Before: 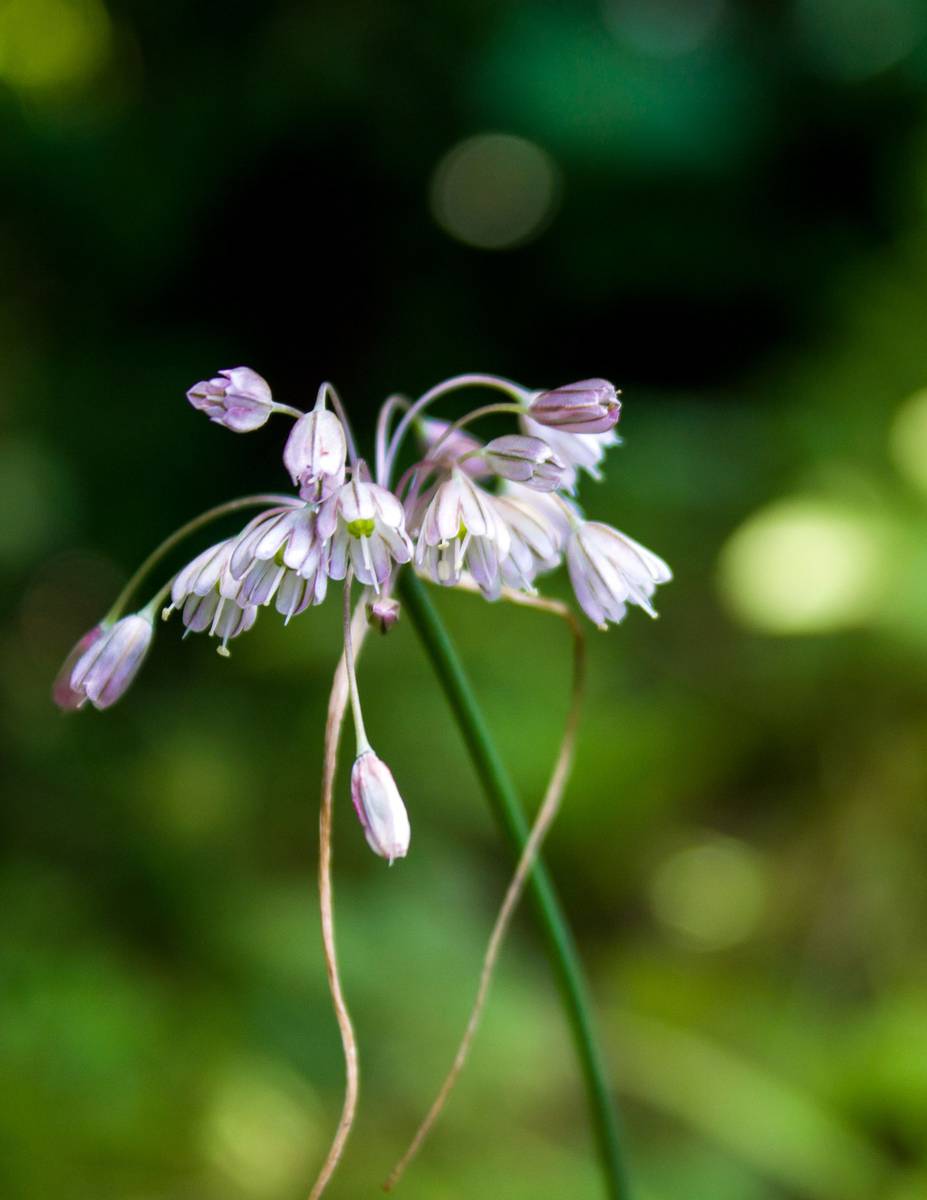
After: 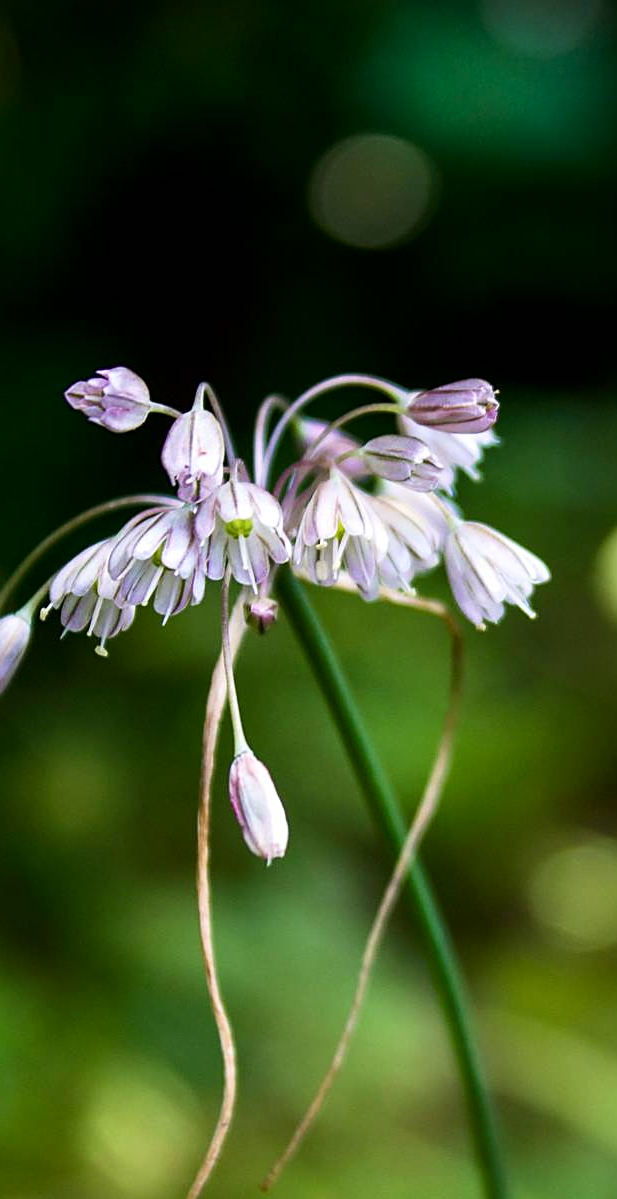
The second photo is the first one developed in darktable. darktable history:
crop and rotate: left 13.342%, right 19.991%
contrast brightness saturation: contrast 0.14
sharpen: on, module defaults
